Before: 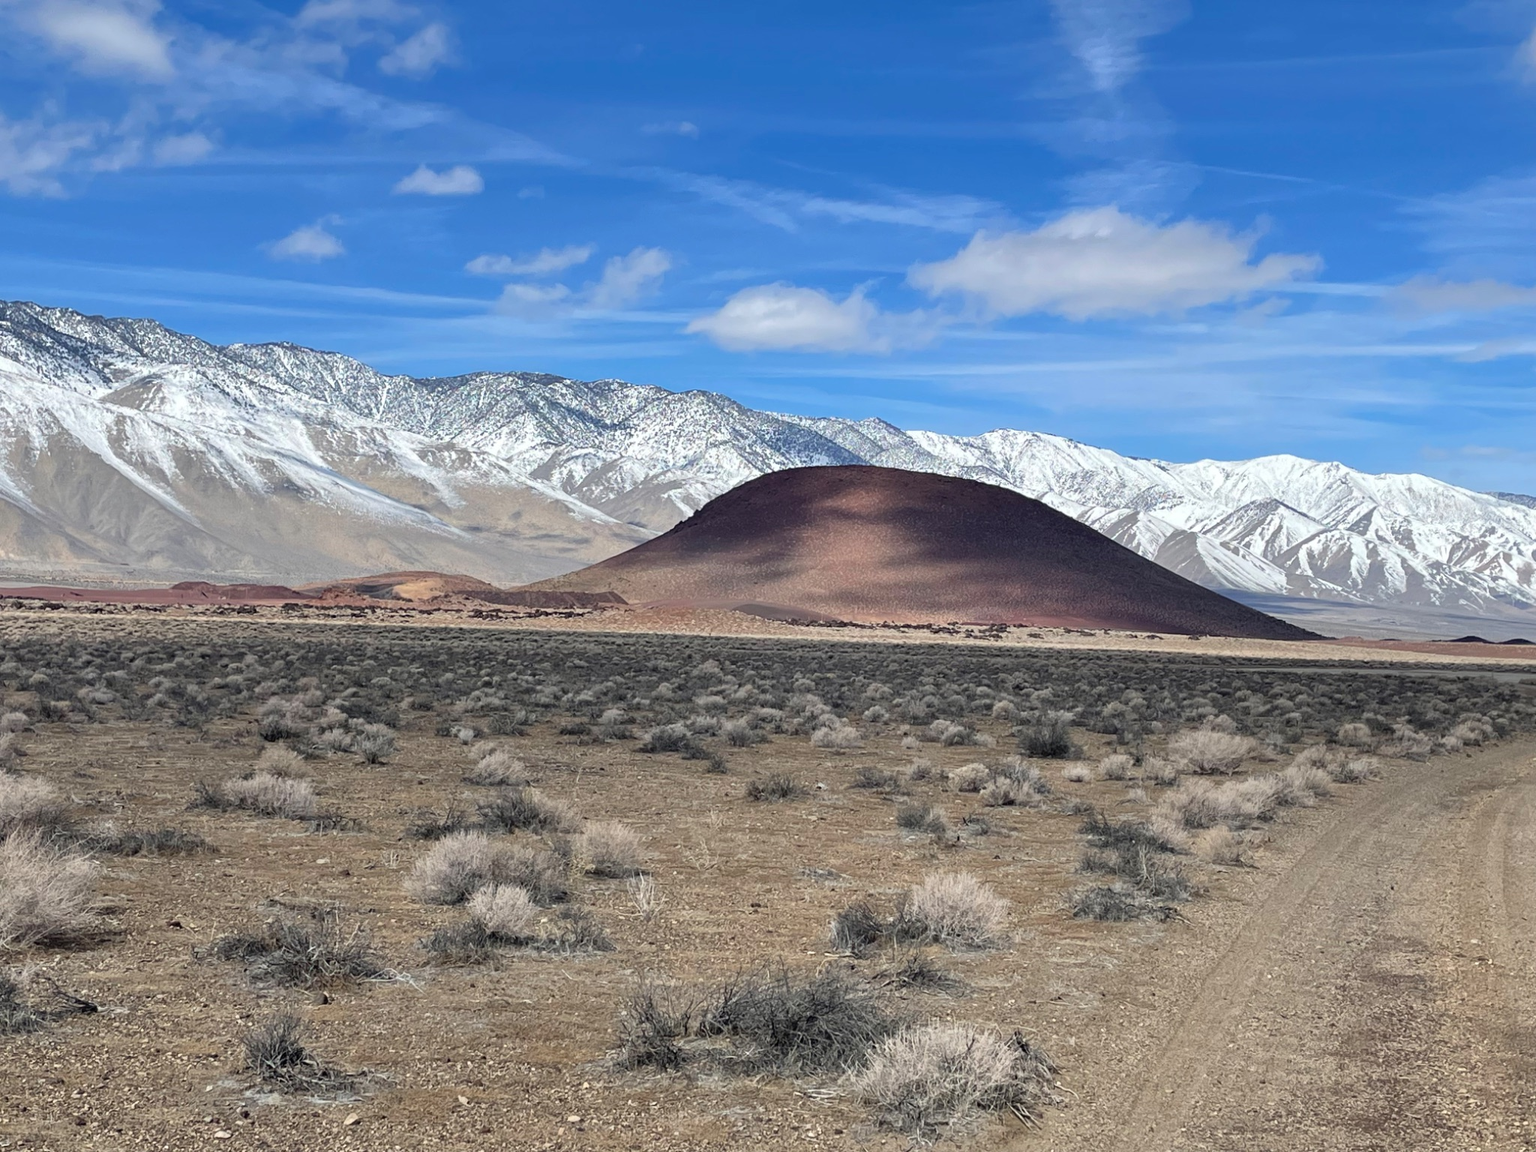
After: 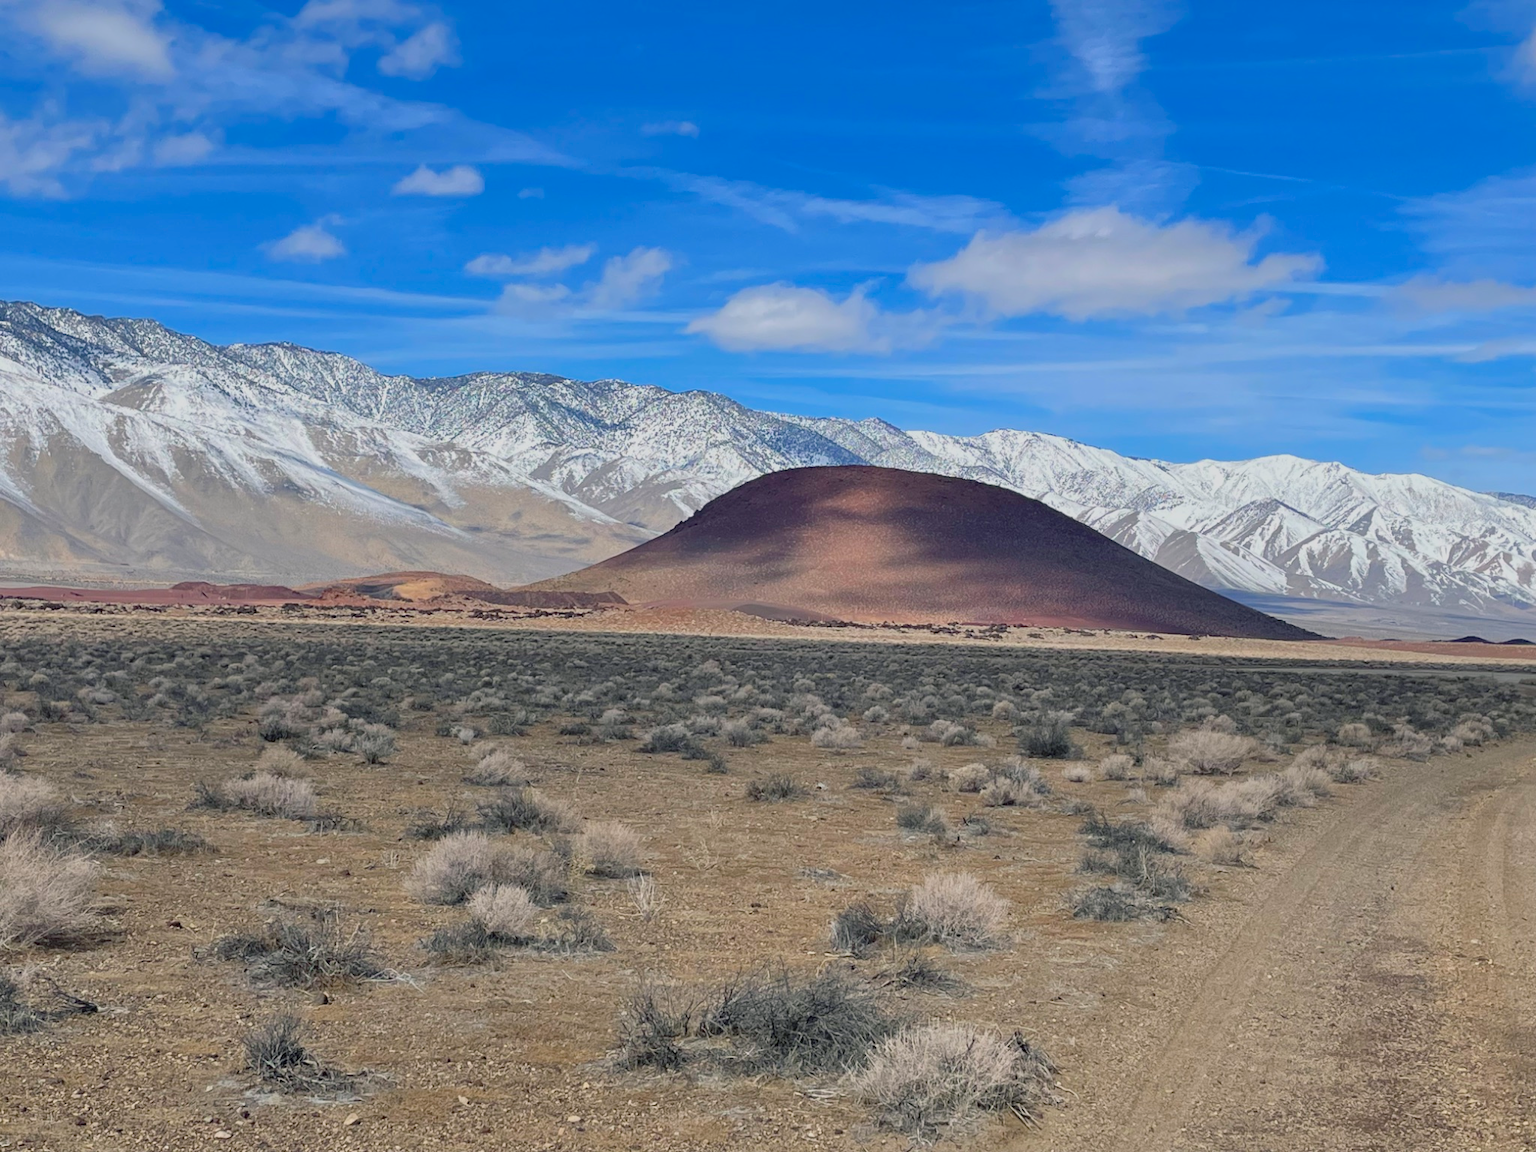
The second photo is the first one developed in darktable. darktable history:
color balance rgb: shadows lift › luminance -4.783%, shadows lift › chroma 1.246%, shadows lift › hue 218.97°, highlights gain › chroma 0.233%, highlights gain › hue 330.53°, perceptual saturation grading › global saturation 24.895%, contrast -19.424%
